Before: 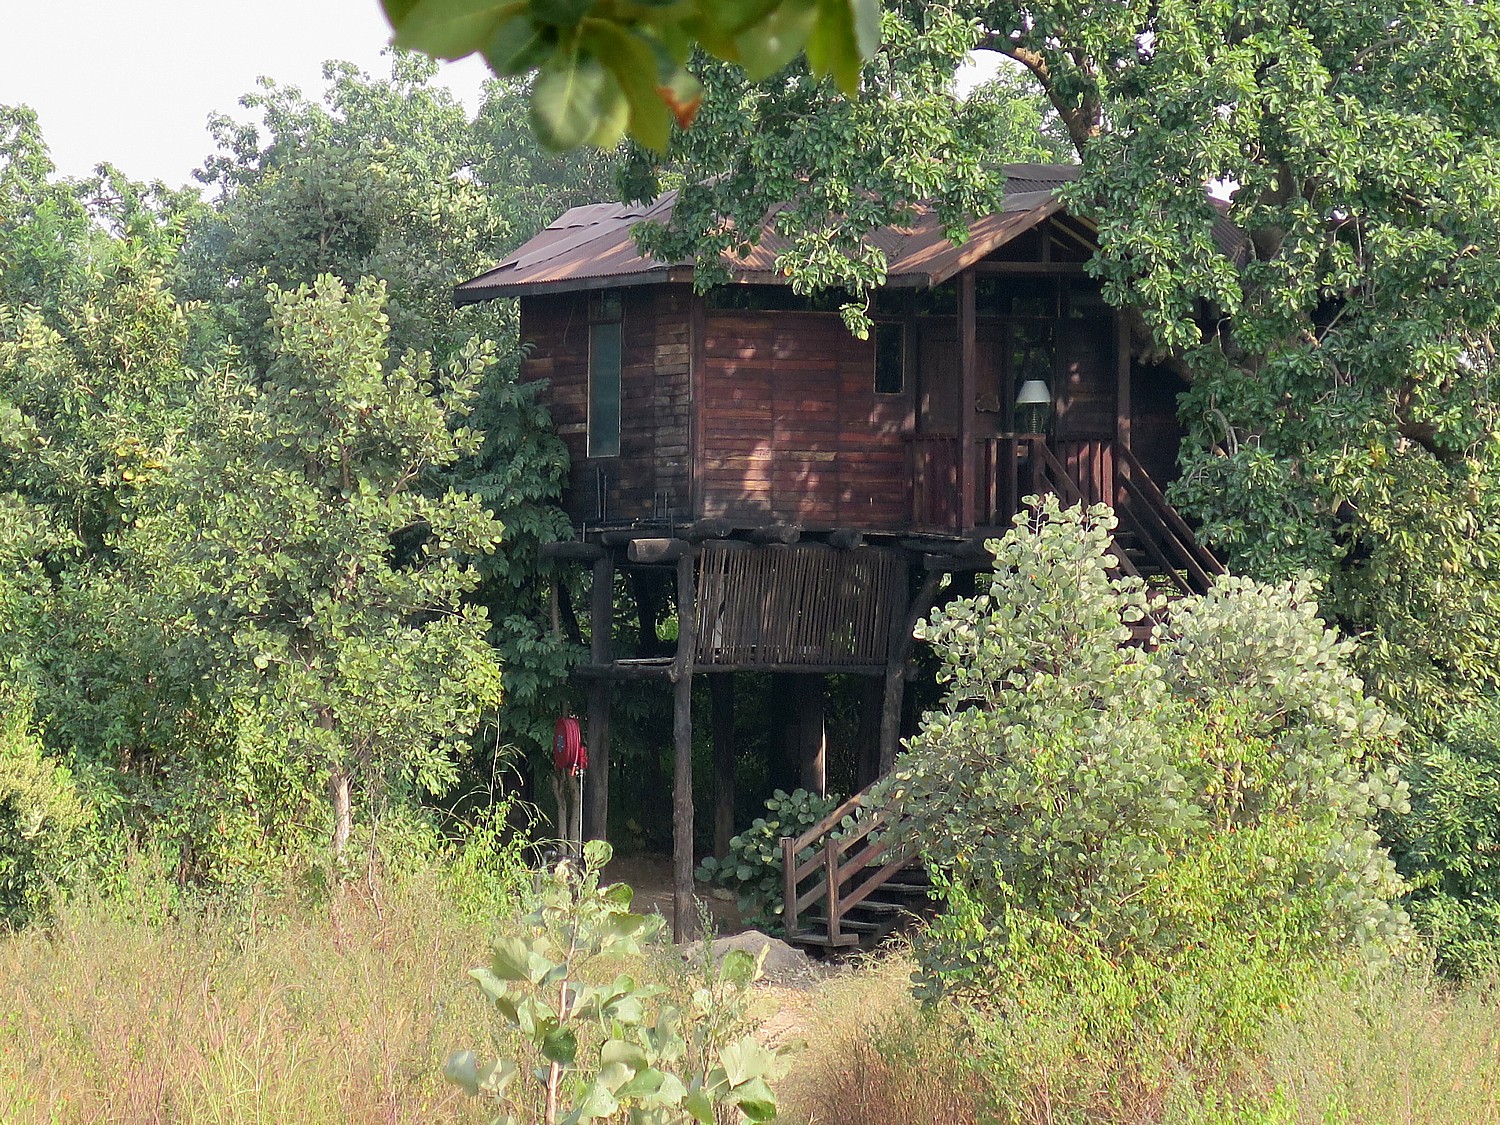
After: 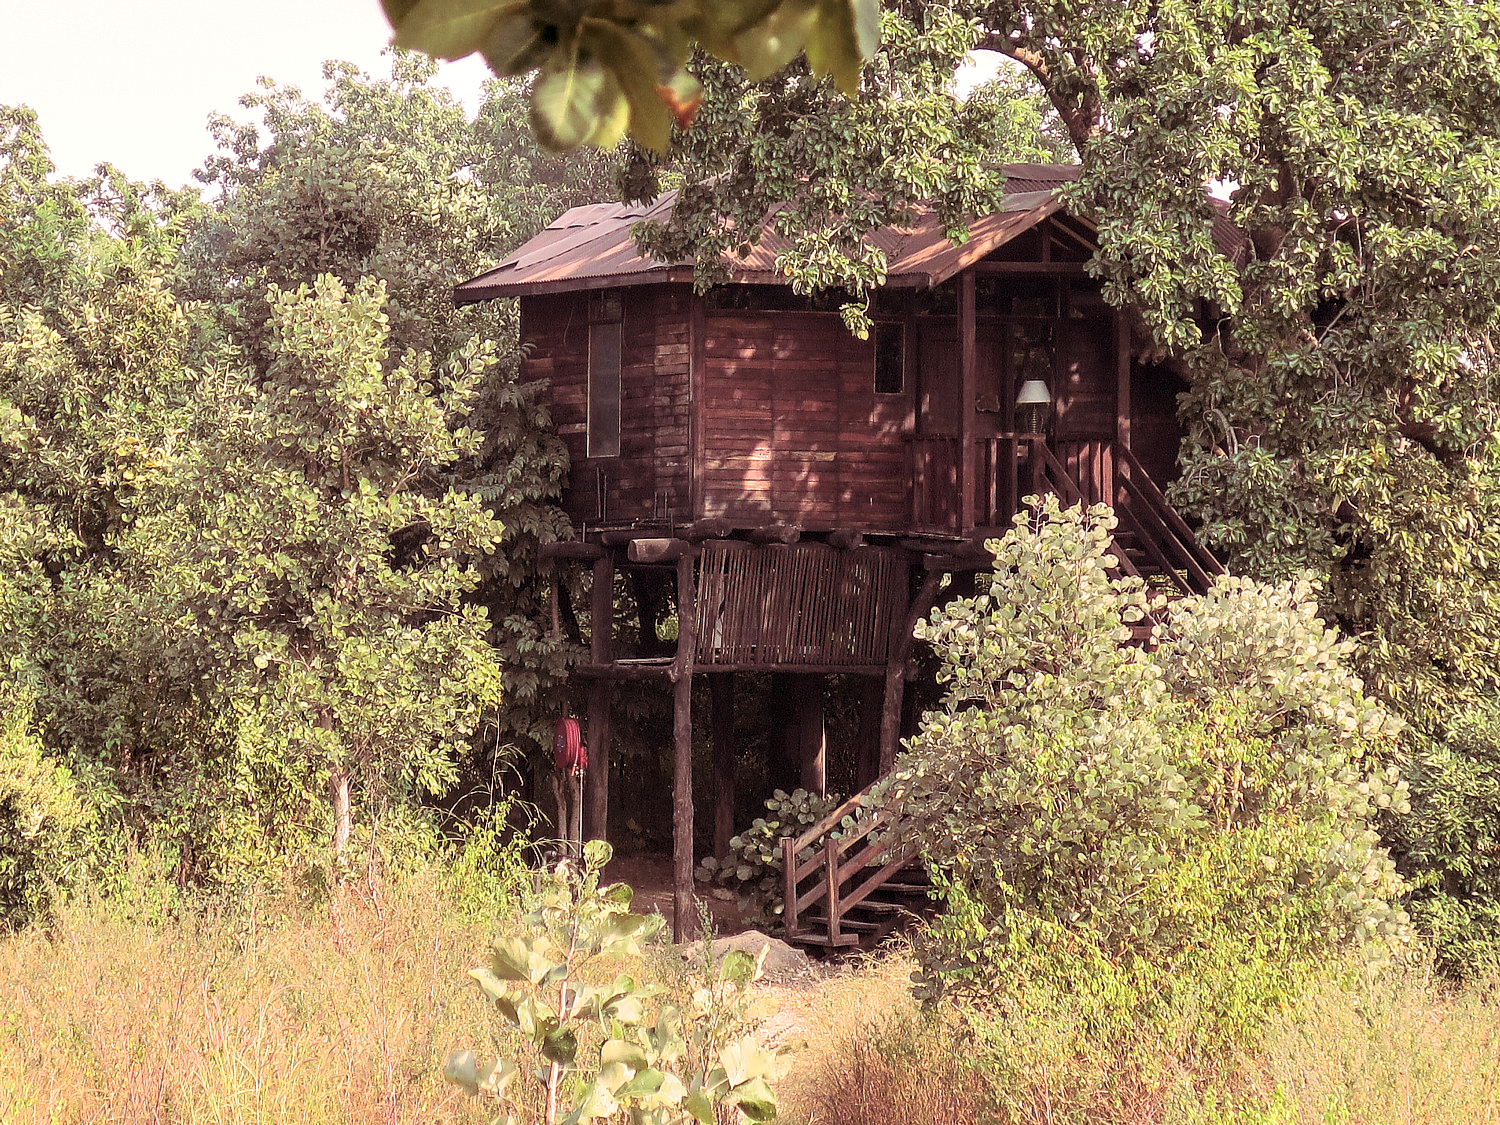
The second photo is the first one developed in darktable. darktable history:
split-toning: highlights › hue 298.8°, highlights › saturation 0.73, compress 41.76%
white balance: red 1.127, blue 0.943
local contrast: detail 130%
contrast brightness saturation: contrast 0.15, brightness 0.05
